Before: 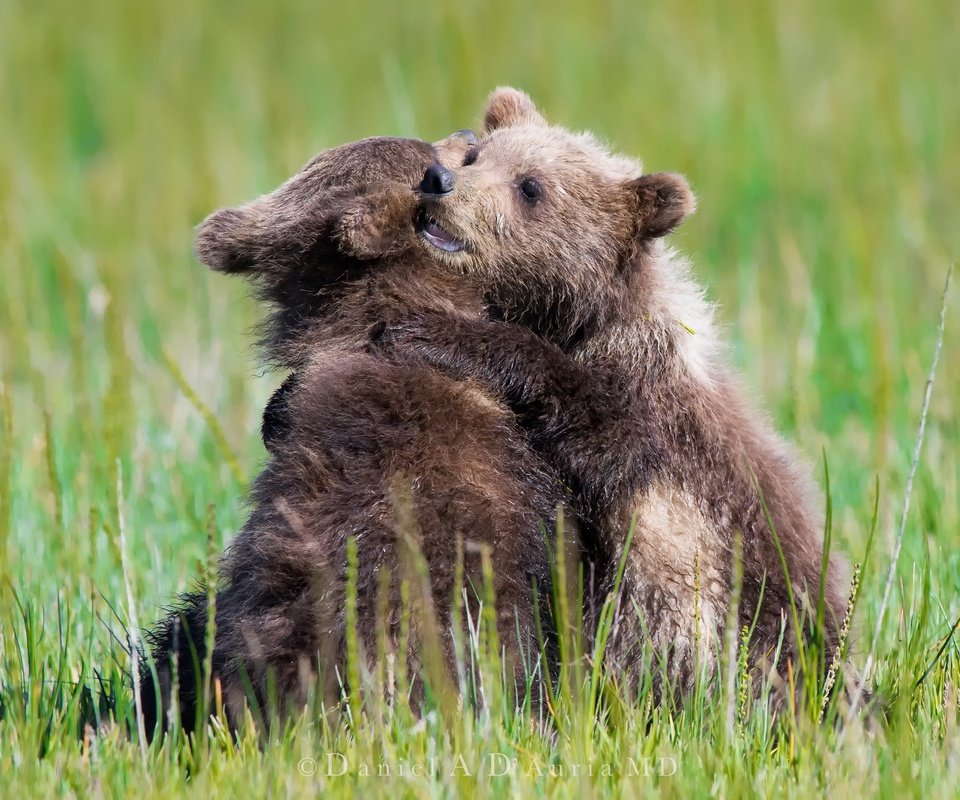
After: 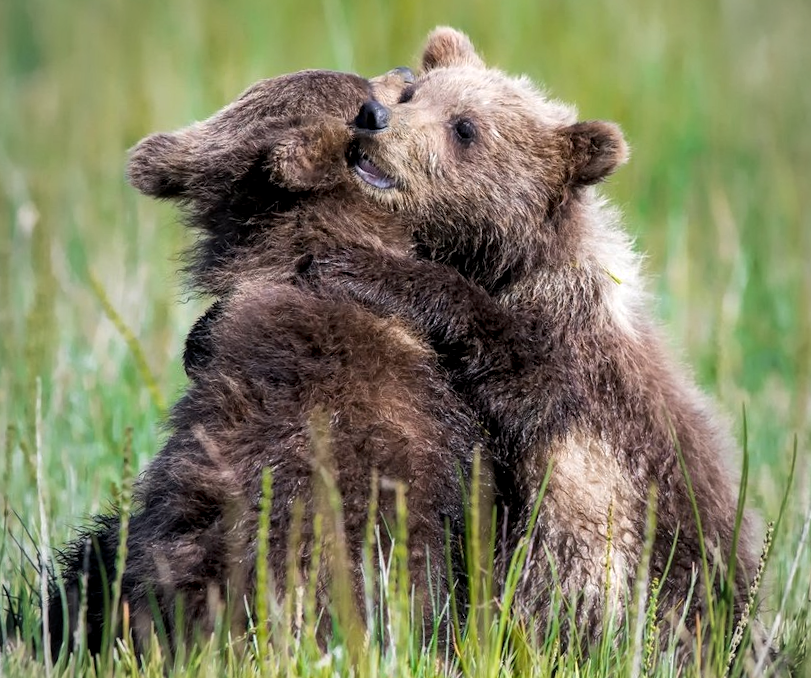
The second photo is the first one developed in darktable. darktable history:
local contrast: on, module defaults
levels: levels [0.016, 0.492, 0.969]
crop and rotate: angle -3.09°, left 5.425%, top 5.158%, right 4.738%, bottom 4.719%
vignetting: fall-off start 97.05%, fall-off radius 99.23%, brightness -0.215, width/height ratio 0.614
